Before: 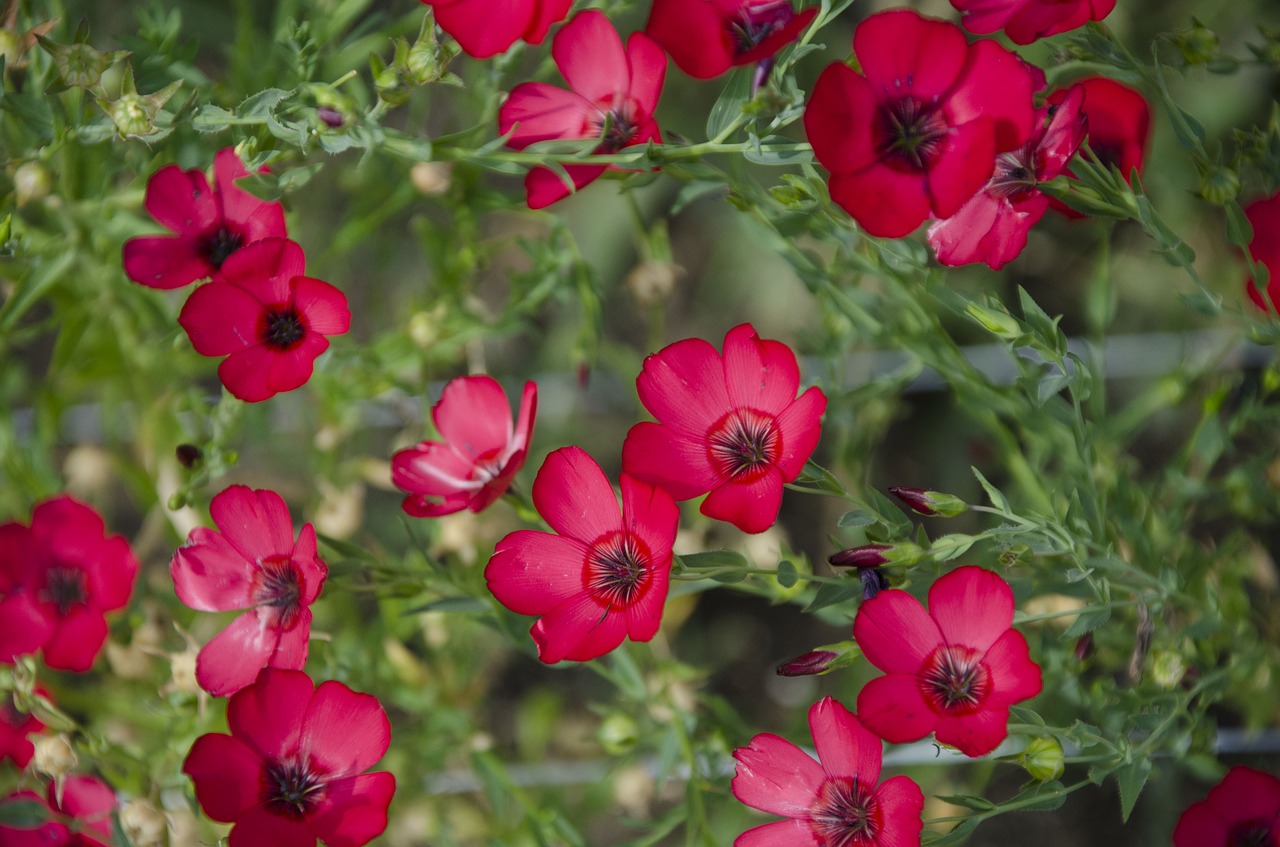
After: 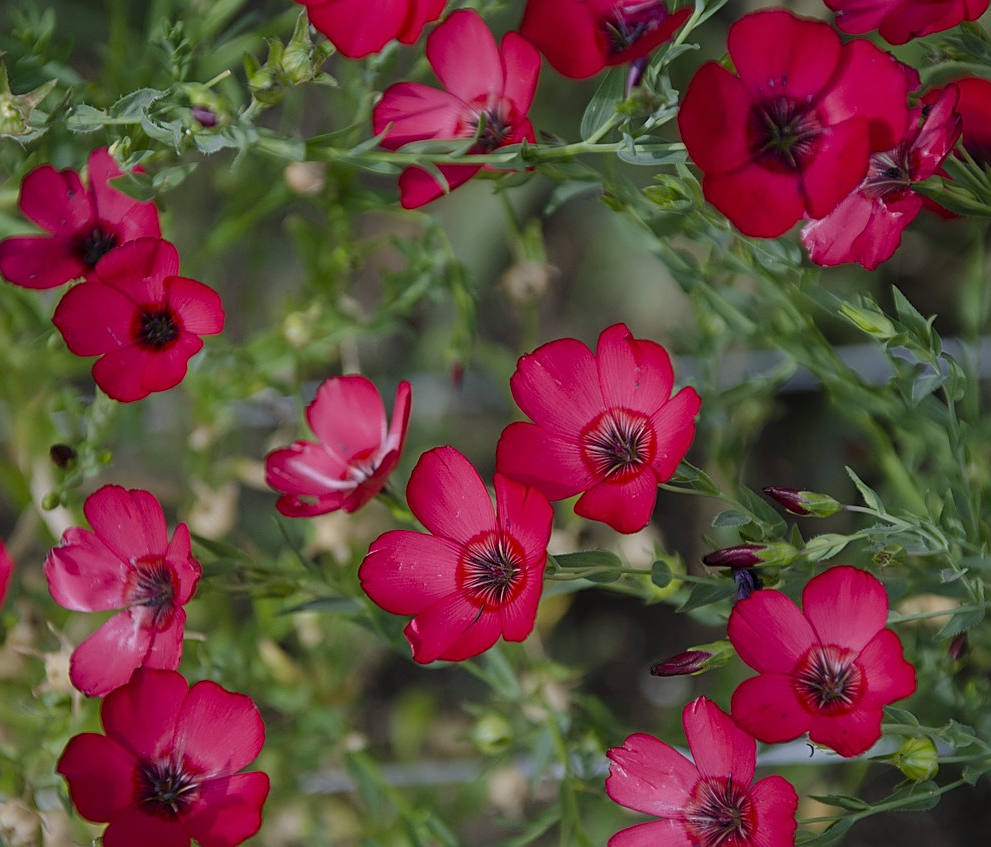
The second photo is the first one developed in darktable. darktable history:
white balance: red 1.004, blue 1.096
crop: left 9.88%, right 12.664%
exposure: exposure -0.36 EV, compensate highlight preservation false
sharpen: on, module defaults
tone equalizer: on, module defaults
